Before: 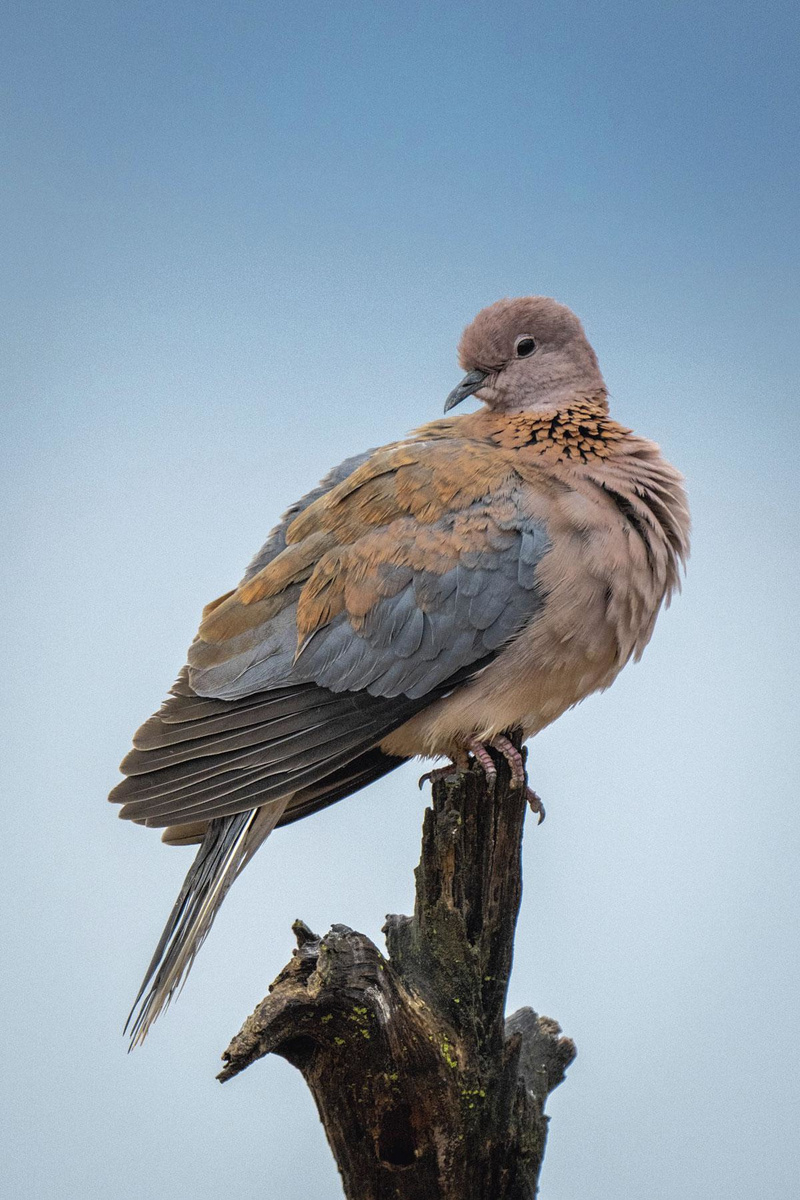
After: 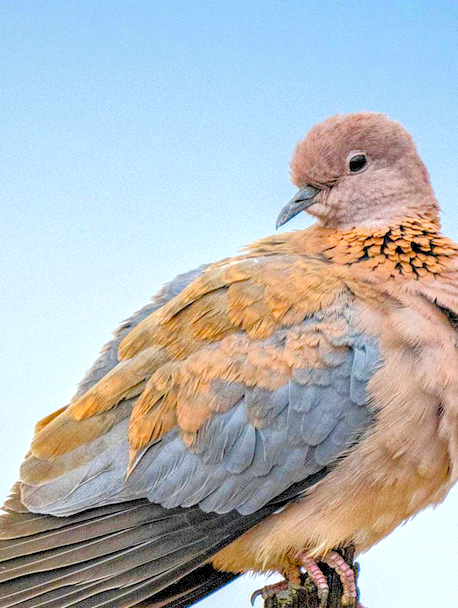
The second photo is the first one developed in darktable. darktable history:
crop: left 21.068%, top 15.364%, right 21.558%, bottom 33.671%
levels: levels [0.072, 0.414, 0.976]
local contrast: highlights 97%, shadows 88%, detail 160%, midtone range 0.2
color balance rgb: shadows lift › chroma 0.867%, shadows lift › hue 111.49°, perceptual saturation grading › global saturation 45.02%, perceptual saturation grading › highlights -50.463%, perceptual saturation grading › shadows 30.397%, perceptual brilliance grading › global brilliance 11.264%, contrast -9.862%
